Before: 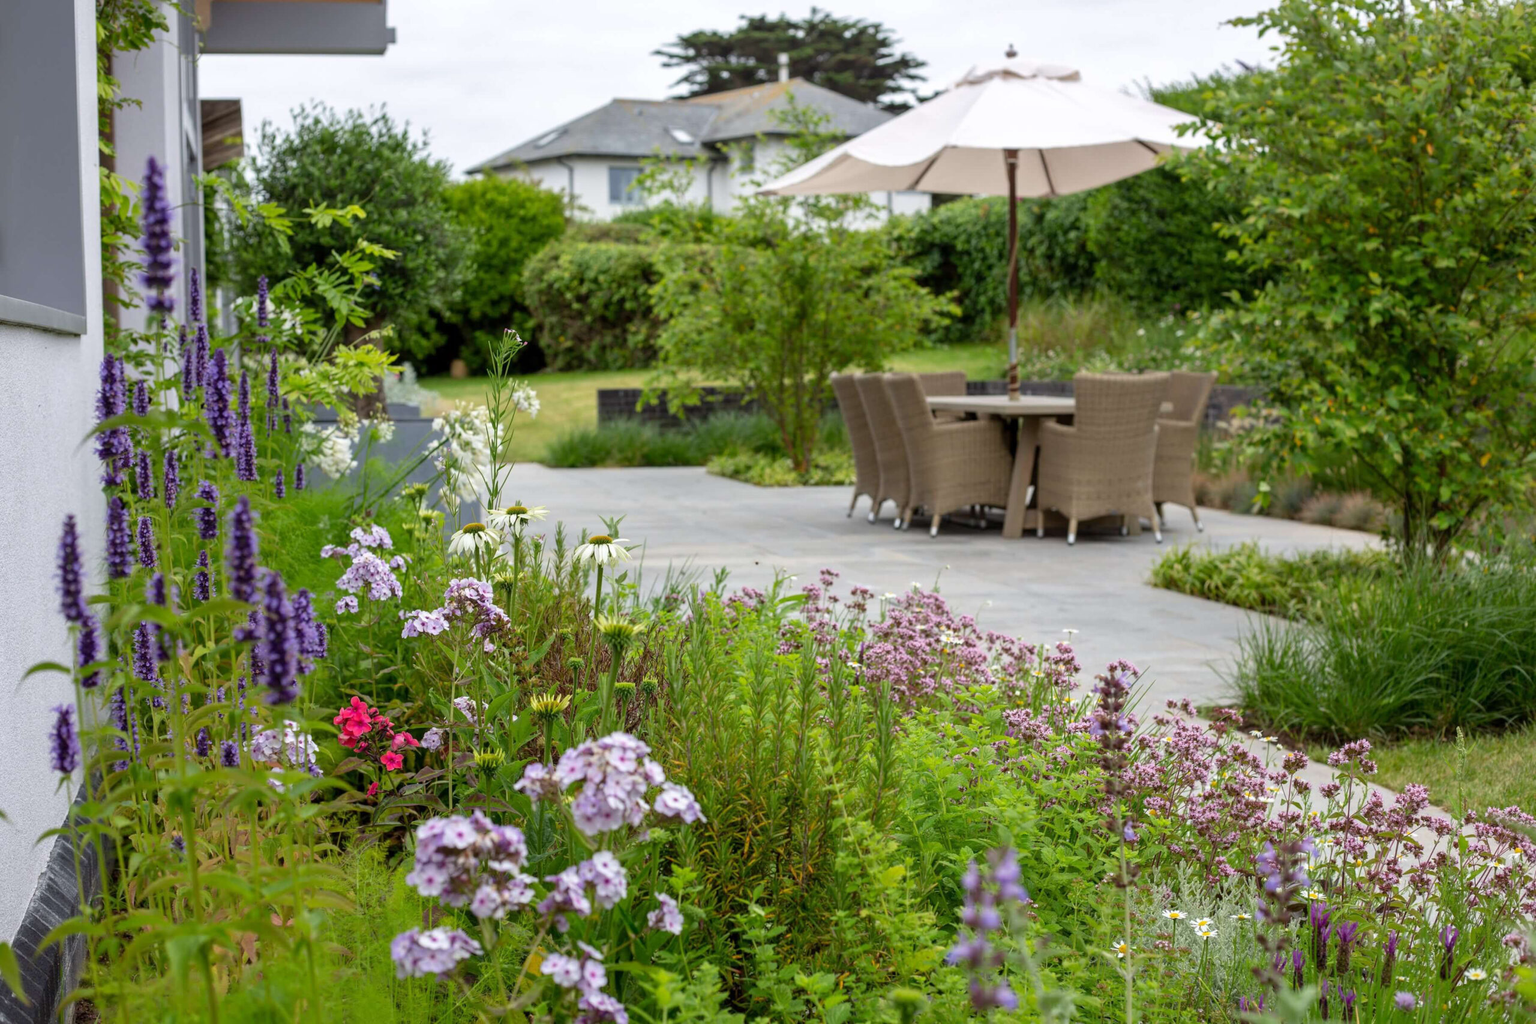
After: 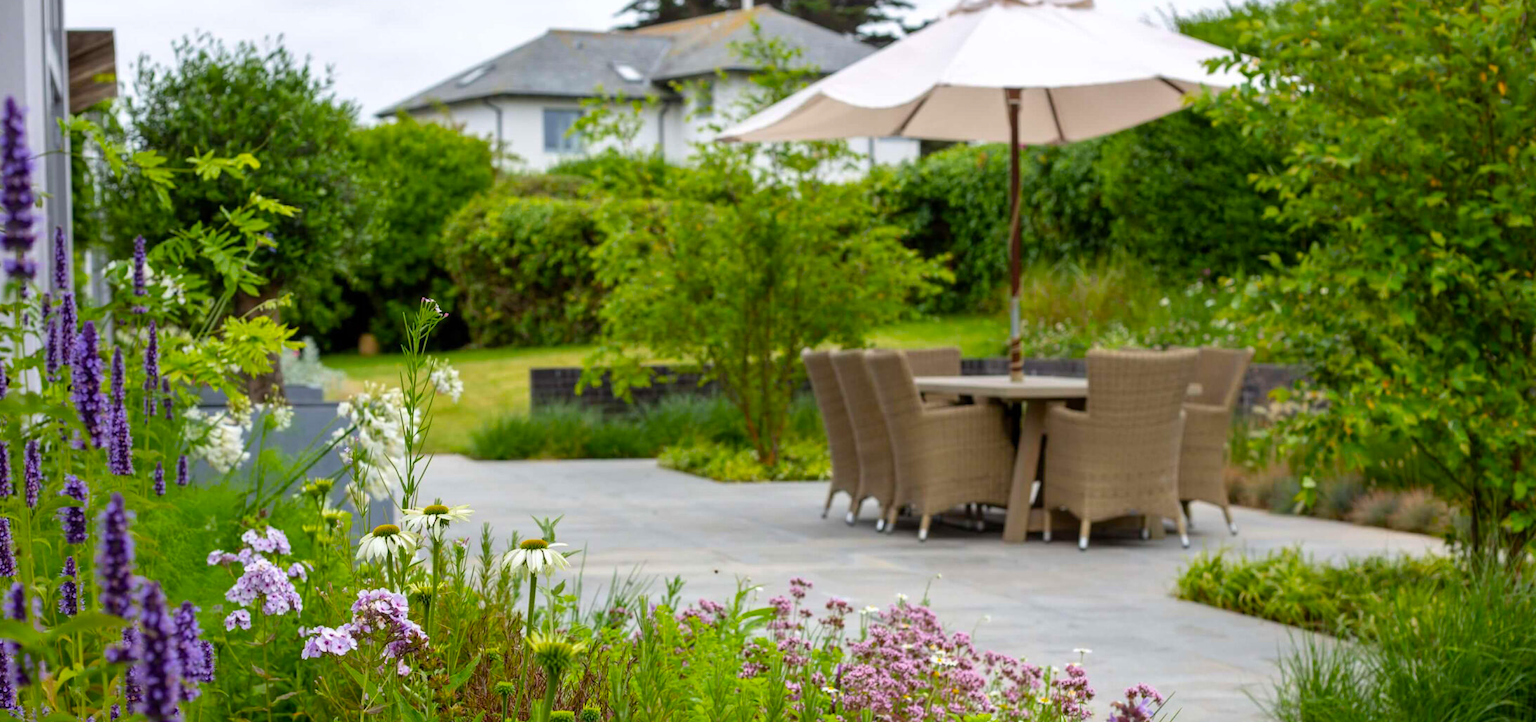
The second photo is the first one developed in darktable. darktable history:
crop and rotate: left 9.345%, top 7.22%, right 4.982%, bottom 32.331%
color balance rgb: perceptual saturation grading › global saturation 25%, global vibrance 20%
